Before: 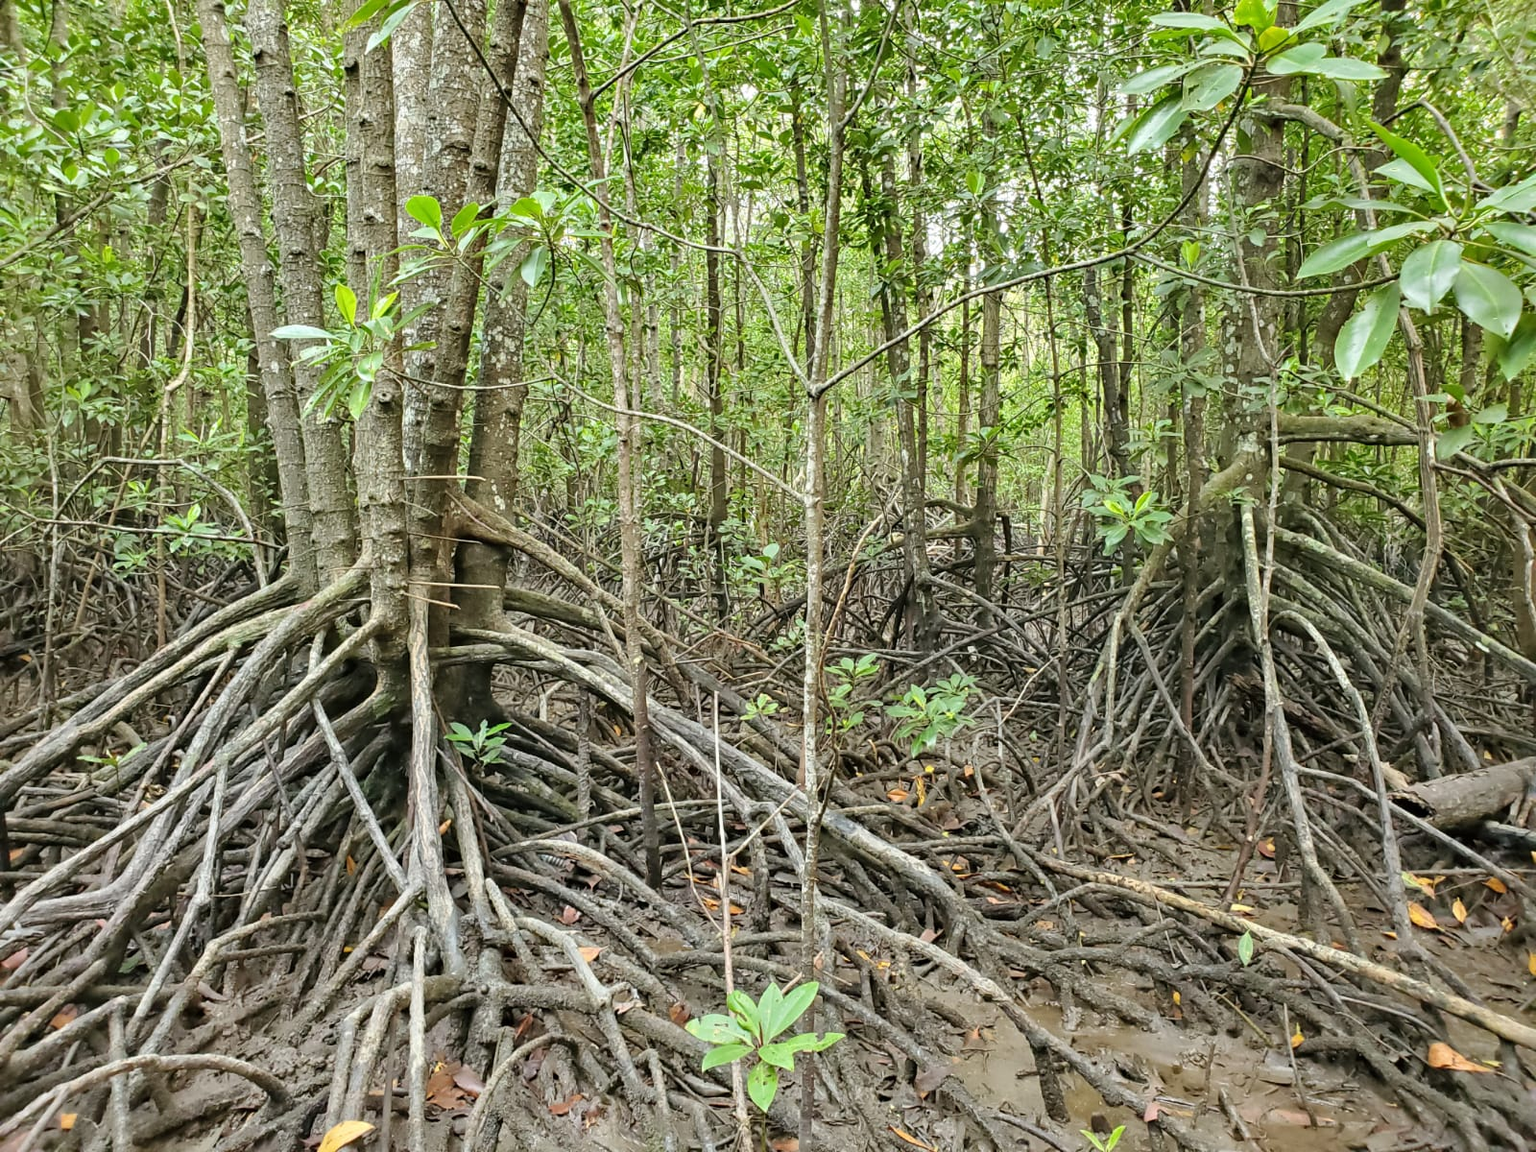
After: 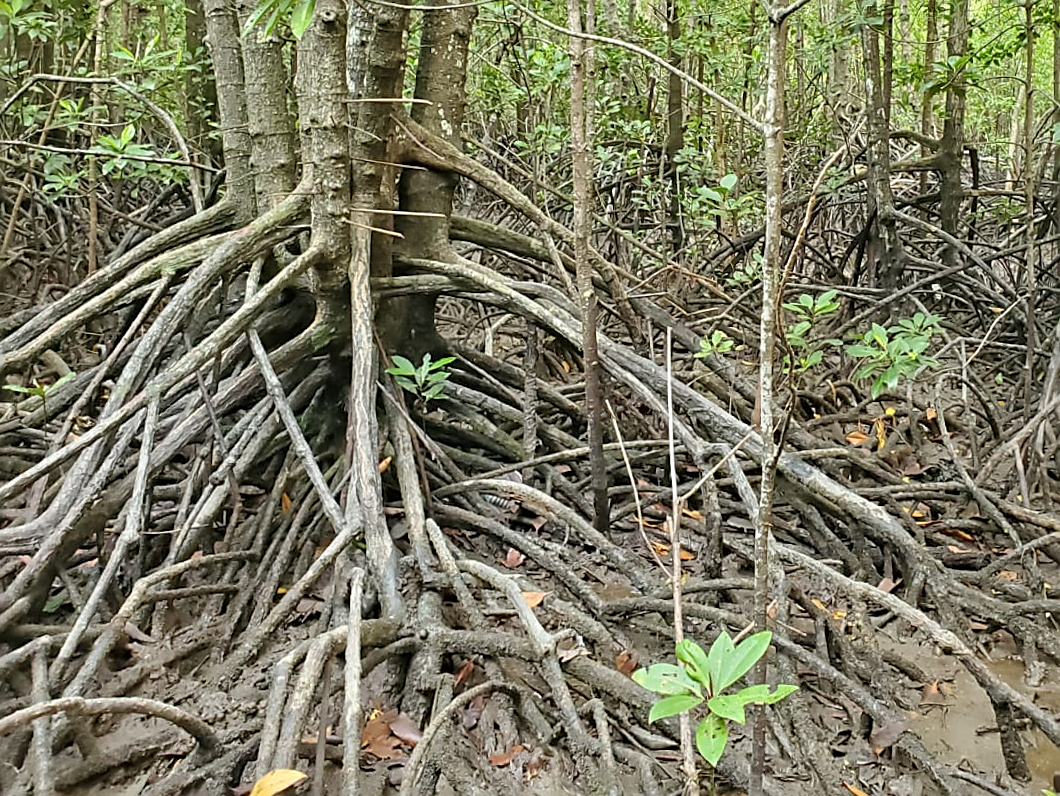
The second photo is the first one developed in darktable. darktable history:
crop and rotate: angle -0.821°, left 3.875%, top 32.393%, right 28.558%
sharpen: on, module defaults
